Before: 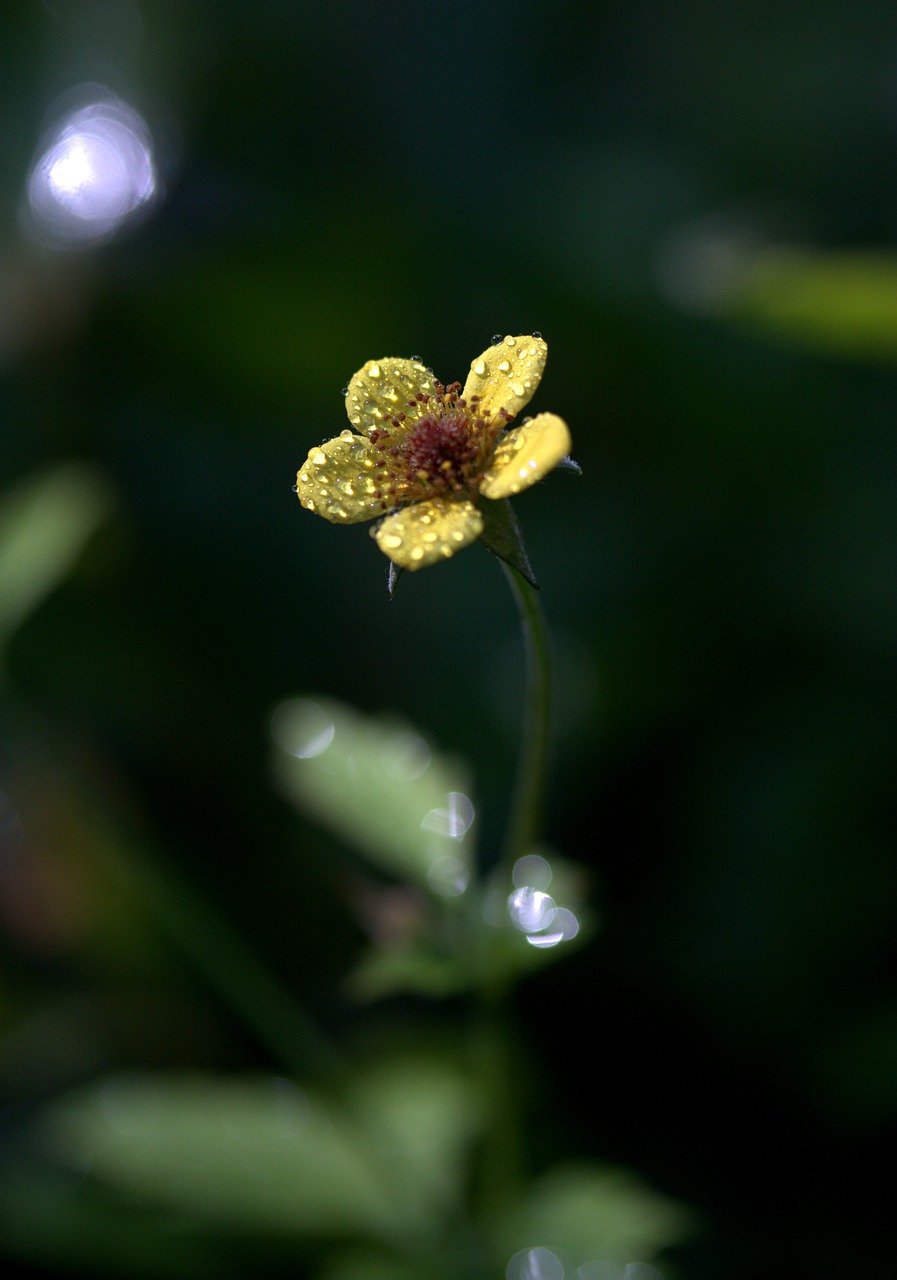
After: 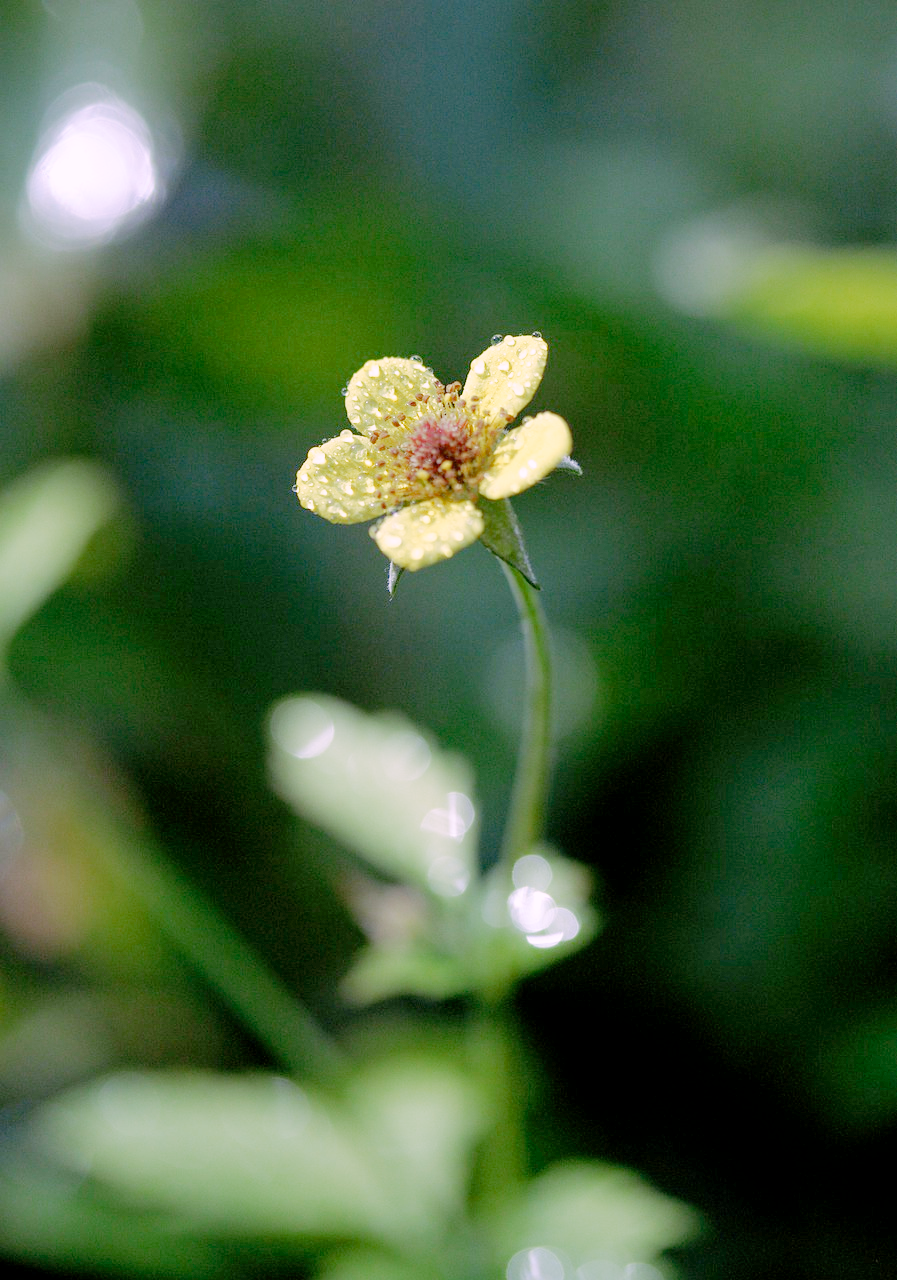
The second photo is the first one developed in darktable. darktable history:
tone curve: curves: ch0 [(0, 0) (0.003, 0) (0.011, 0.001) (0.025, 0.003) (0.044, 0.005) (0.069, 0.012) (0.1, 0.023) (0.136, 0.039) (0.177, 0.088) (0.224, 0.15) (0.277, 0.239) (0.335, 0.334) (0.399, 0.43) (0.468, 0.526) (0.543, 0.621) (0.623, 0.711) (0.709, 0.791) (0.801, 0.87) (0.898, 0.949) (1, 1)], preserve colors none
color look up table: target L [89.48, 84, 78.57, 68.9, 47.27, 66.58, 64.65, 62.14, 57.25, 51.07, 34.18, 36.81, 34.67, 25.28, 8.458, 200.46, 79.44, 86.71, 84.31, 68.4, 56.15, 56.91, 58.52, 41.64, 38.39, 39.68, 26.13, 88.81, 84.85, 79.62, 64.68, 72.51, 62.48, 54.57, 47.36, 52.84, 47.42, 48.93, 49.93, 41.2, 31.35, 20.7, 3.648, 79.36, 77.9, 71.42, 77.71, 67.83, 66.99], target a [6.765, -5.877, -43.92, -7.04, -37.34, -2.265, -44.63, -51.7, -18.31, -21.83, -24.66, -19.75, -24.84, -2.617, -11.06, 0, 5.15, 0.637, 10.19, 23, 55.44, 58.3, 41.75, 20.45, 6.143, 43.16, 25.43, 18.71, 23.86, 16.28, 54.39, 46.63, 66.8, 14.67, 4.683, 13.63, 36.73, 56.74, 62.21, 41.19, 27.33, 13.43, -3.891, -47.46, -41.31, -43.82, -6.478, -6.763, -19.65], target b [-3.824, 19.69, -4.088, 58.02, 35.59, 52.27, 17.44, 42.33, 34.86, 41.09, 23.9, 2.26, 24.35, 20.52, 11.3, 0, 59.28, 33.45, 18.73, 58.1, 30.91, 13.32, 19.28, 34.16, 3.686, 33.03, 25.58, -6.723, -26.59, -33.41, -21.03, -37.79, -45.29, -53.44, -30.92, -66.23, -9.329, -1.267, -59.21, -36.67, -63.22, -28.8, -7.59, -15.53, -38.24, -19.61, -33.48, -2.921, -48.65], num patches 49
